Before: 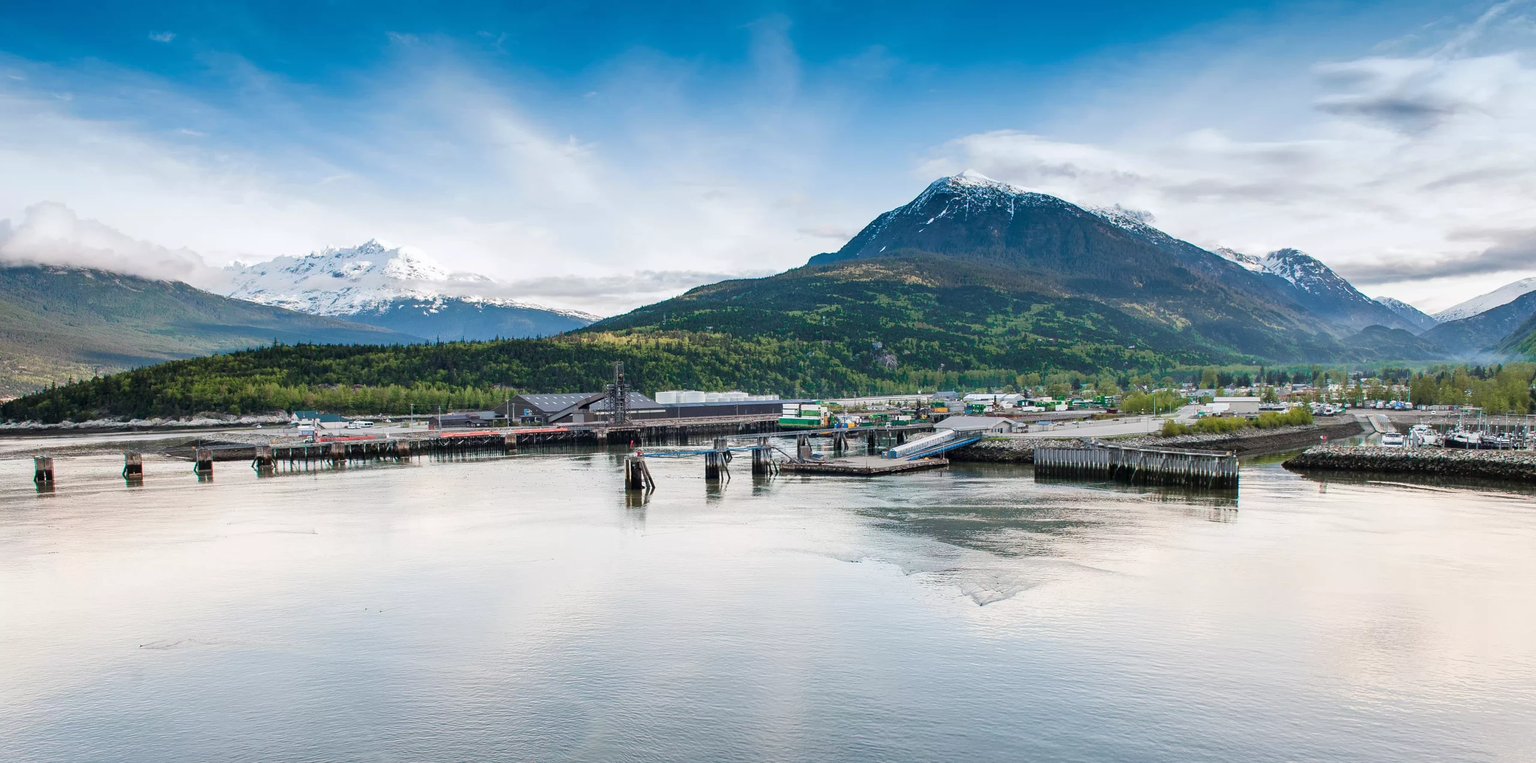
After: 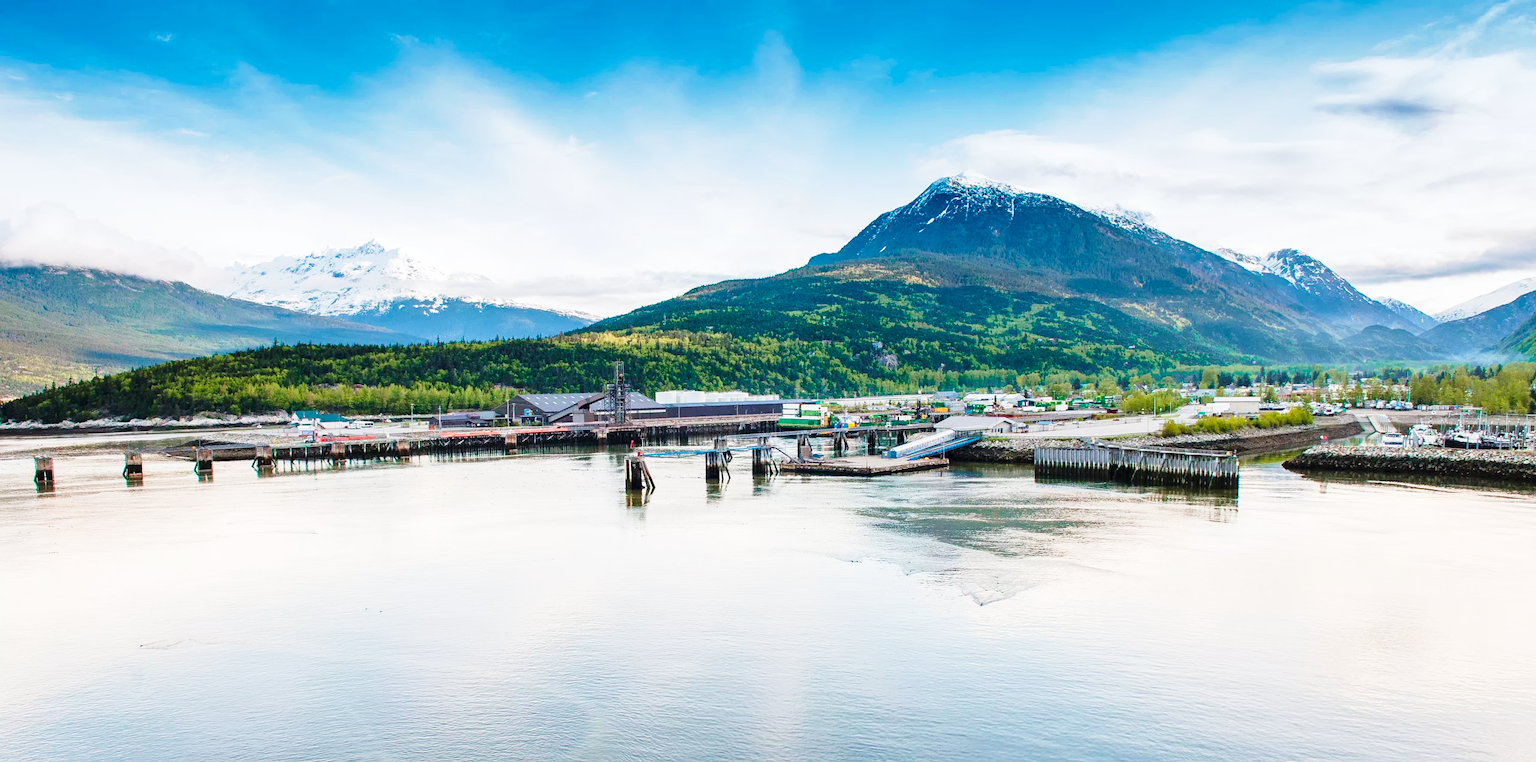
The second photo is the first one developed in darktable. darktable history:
base curve: curves: ch0 [(0, 0) (0.028, 0.03) (0.121, 0.232) (0.46, 0.748) (0.859, 0.968) (1, 1)], preserve colors none
velvia: on, module defaults
shadows and highlights: shadows 25, highlights -25
color balance rgb: perceptual saturation grading › global saturation 10%, global vibrance 10%
